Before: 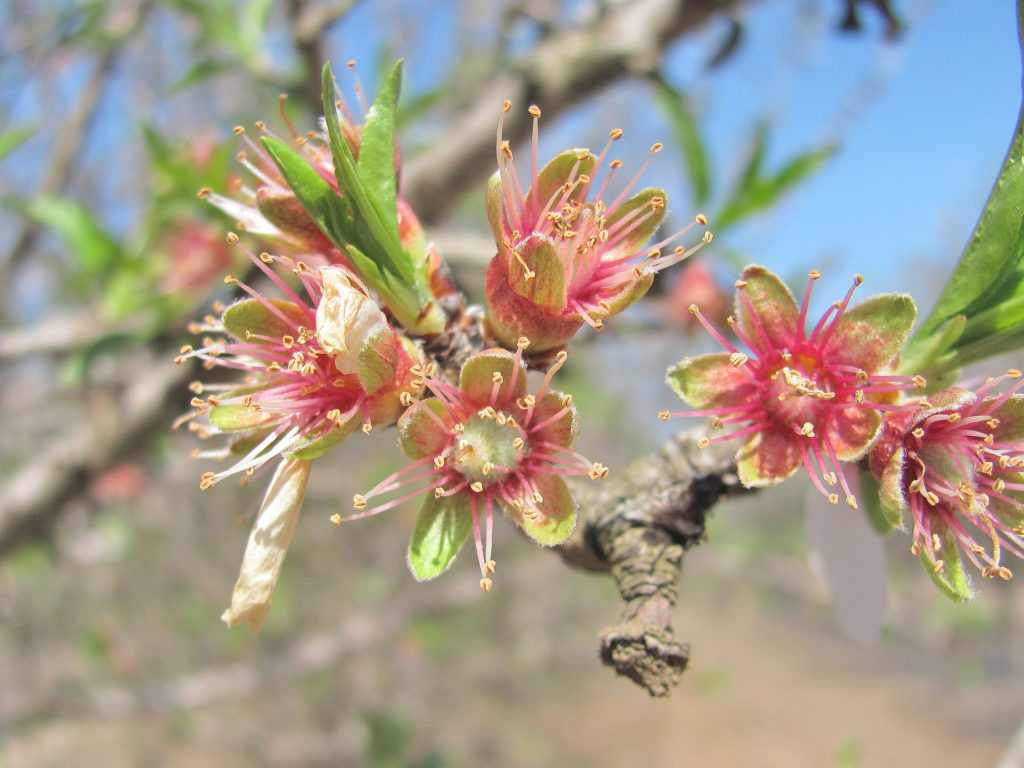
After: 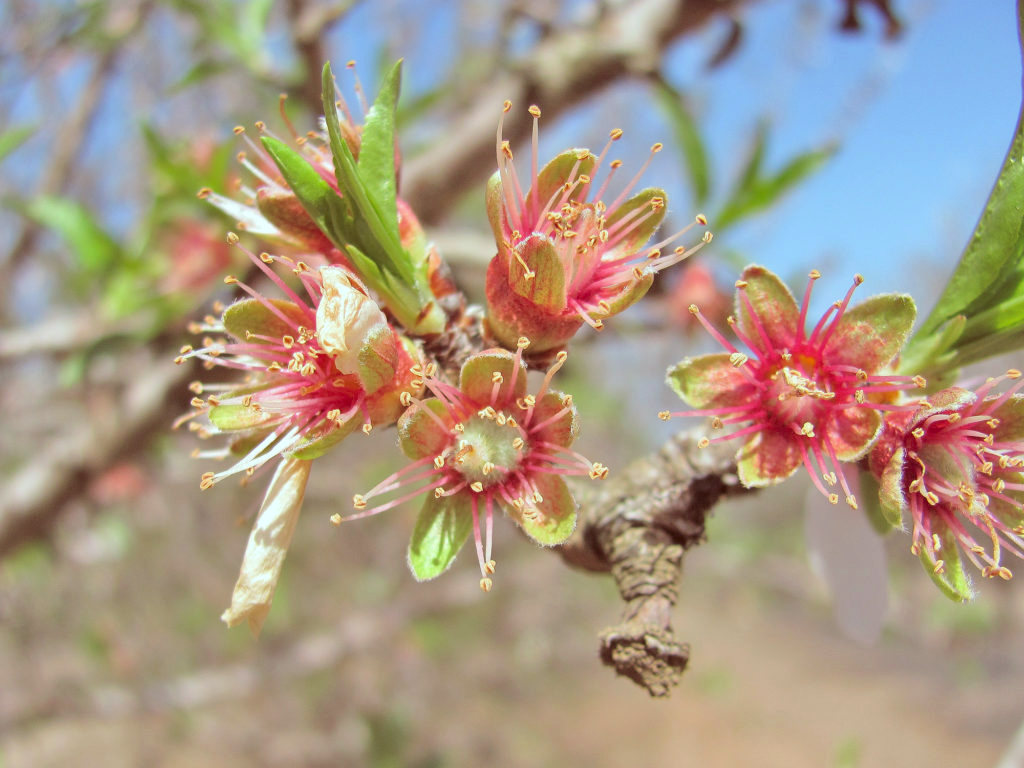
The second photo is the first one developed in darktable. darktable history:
white balance: red 0.988, blue 1.017
color correction: highlights a* -7.23, highlights b* -0.161, shadows a* 20.08, shadows b* 11.73
